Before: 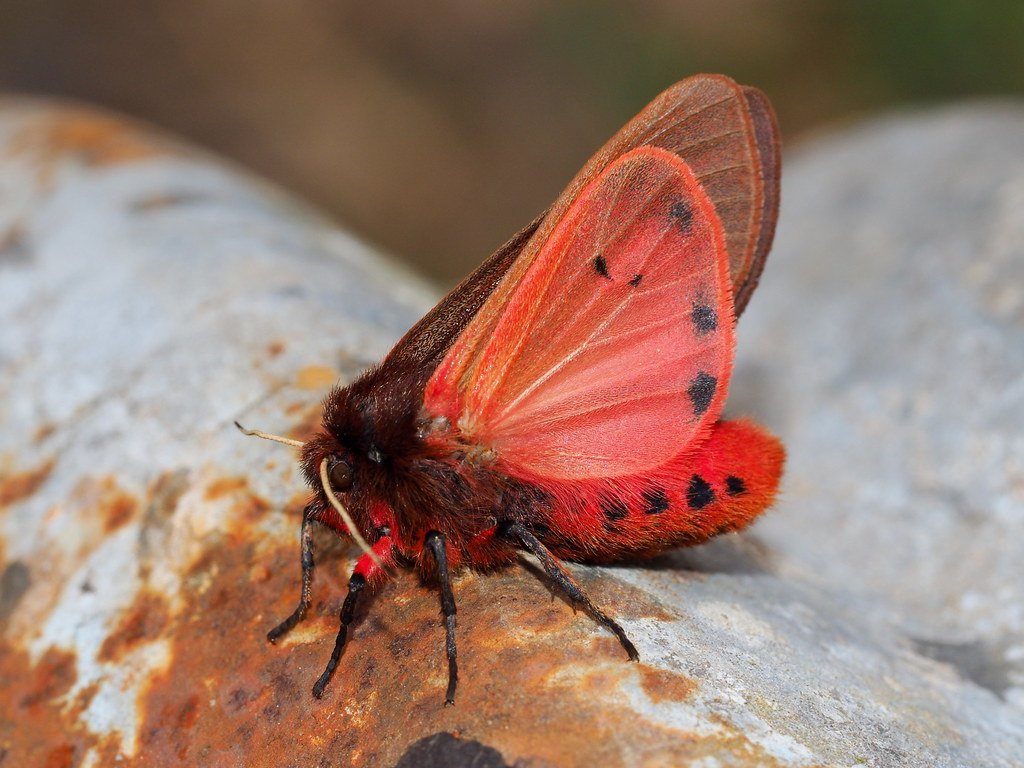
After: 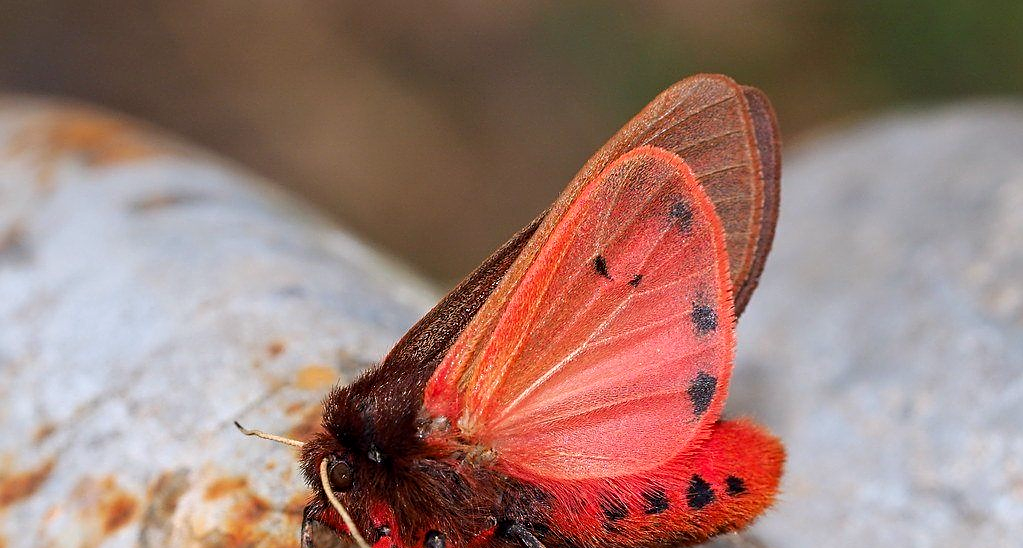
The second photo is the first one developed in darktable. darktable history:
sharpen: on, module defaults
crop: bottom 28.576%
exposure: black level correction 0.001, exposure 0.14 EV, compensate highlight preservation false
white balance: red 1.009, blue 1.027
